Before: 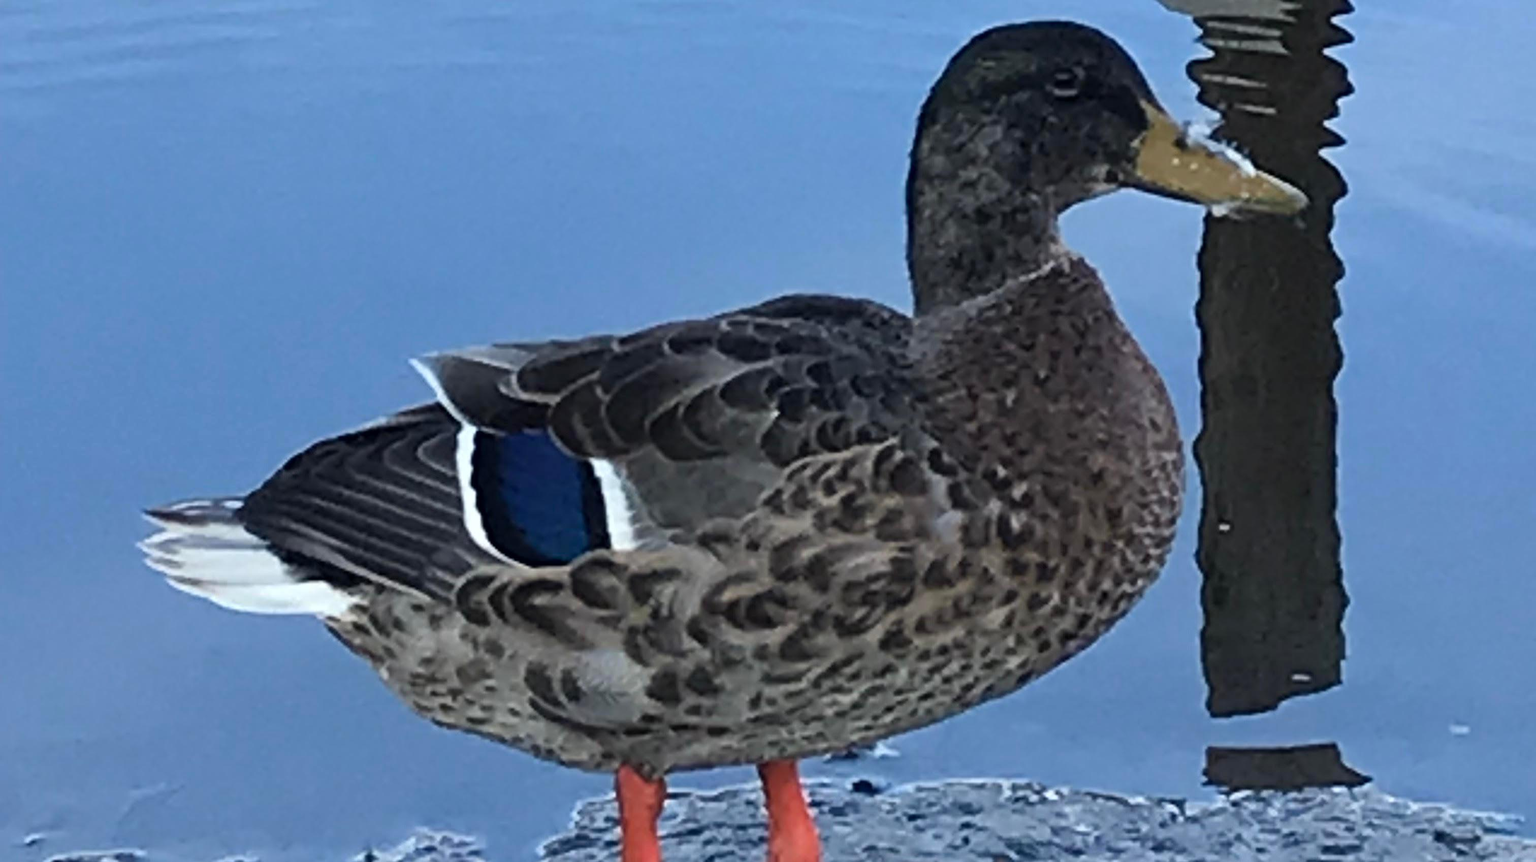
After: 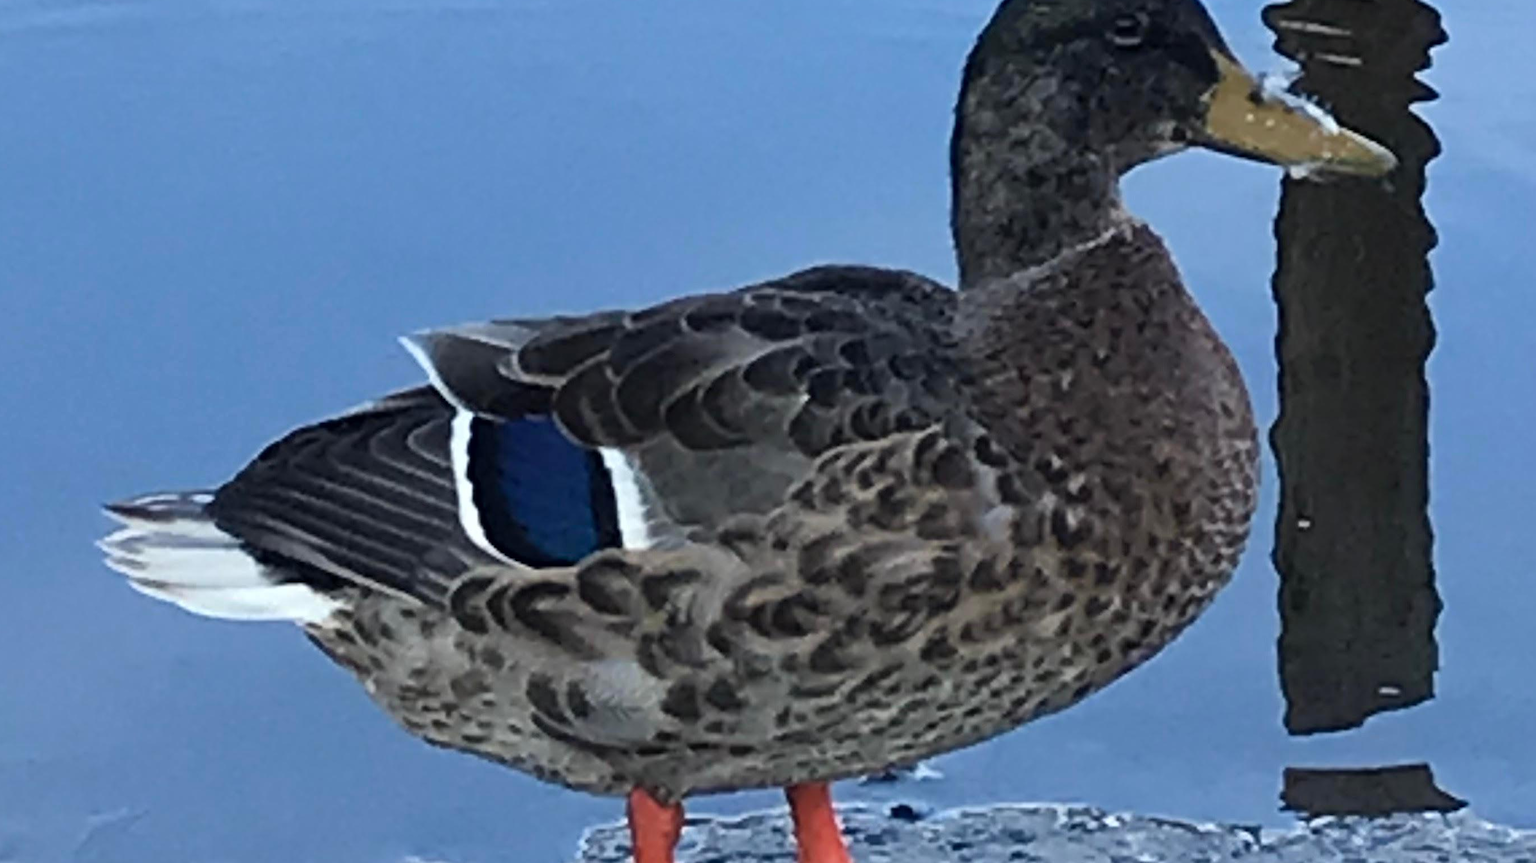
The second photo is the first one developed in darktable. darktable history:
crop: left 3.319%, top 6.523%, right 6.645%, bottom 3.228%
